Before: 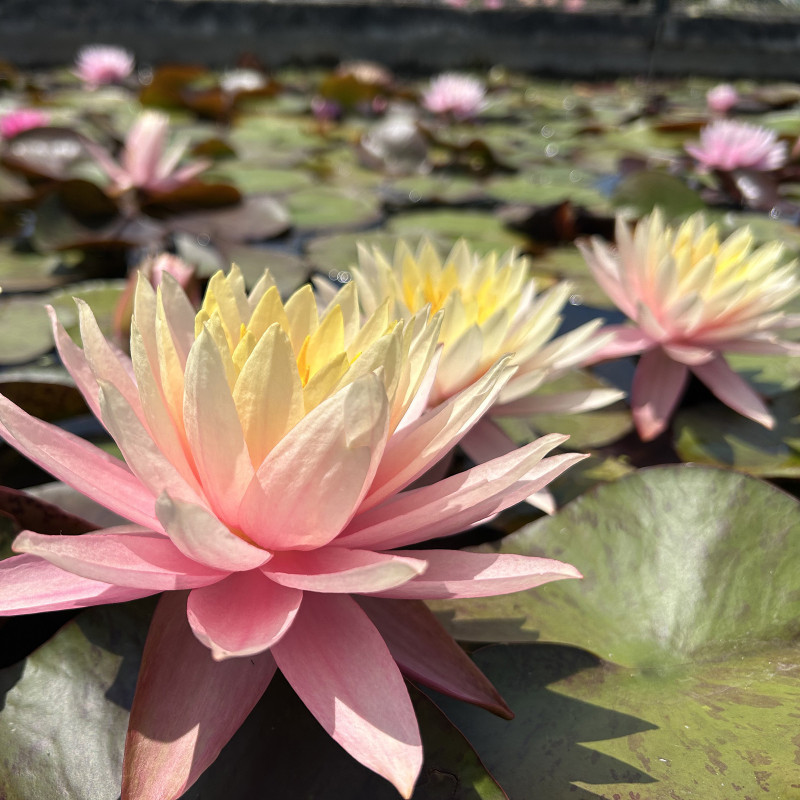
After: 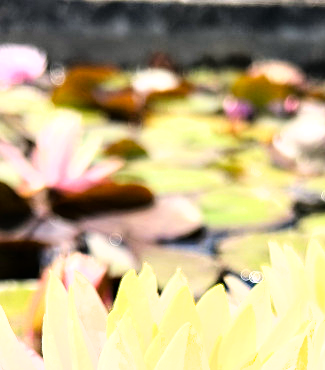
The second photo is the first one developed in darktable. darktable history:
crop and rotate: left 11.028%, top 0.061%, right 48.254%, bottom 53.615%
color correction: highlights a* 3.25, highlights b* 1.62, saturation 1.18
base curve: curves: ch0 [(0, 0) (0.008, 0.007) (0.022, 0.029) (0.048, 0.089) (0.092, 0.197) (0.191, 0.399) (0.275, 0.534) (0.357, 0.65) (0.477, 0.78) (0.542, 0.833) (0.799, 0.973) (1, 1)]
tone equalizer: -8 EV -0.759 EV, -7 EV -0.668 EV, -6 EV -0.627 EV, -5 EV -0.42 EV, -3 EV 0.396 EV, -2 EV 0.6 EV, -1 EV 0.694 EV, +0 EV 0.723 EV, mask exposure compensation -0.495 EV
shadows and highlights: low approximation 0.01, soften with gaussian
exposure: exposure 0.455 EV, compensate highlight preservation false
